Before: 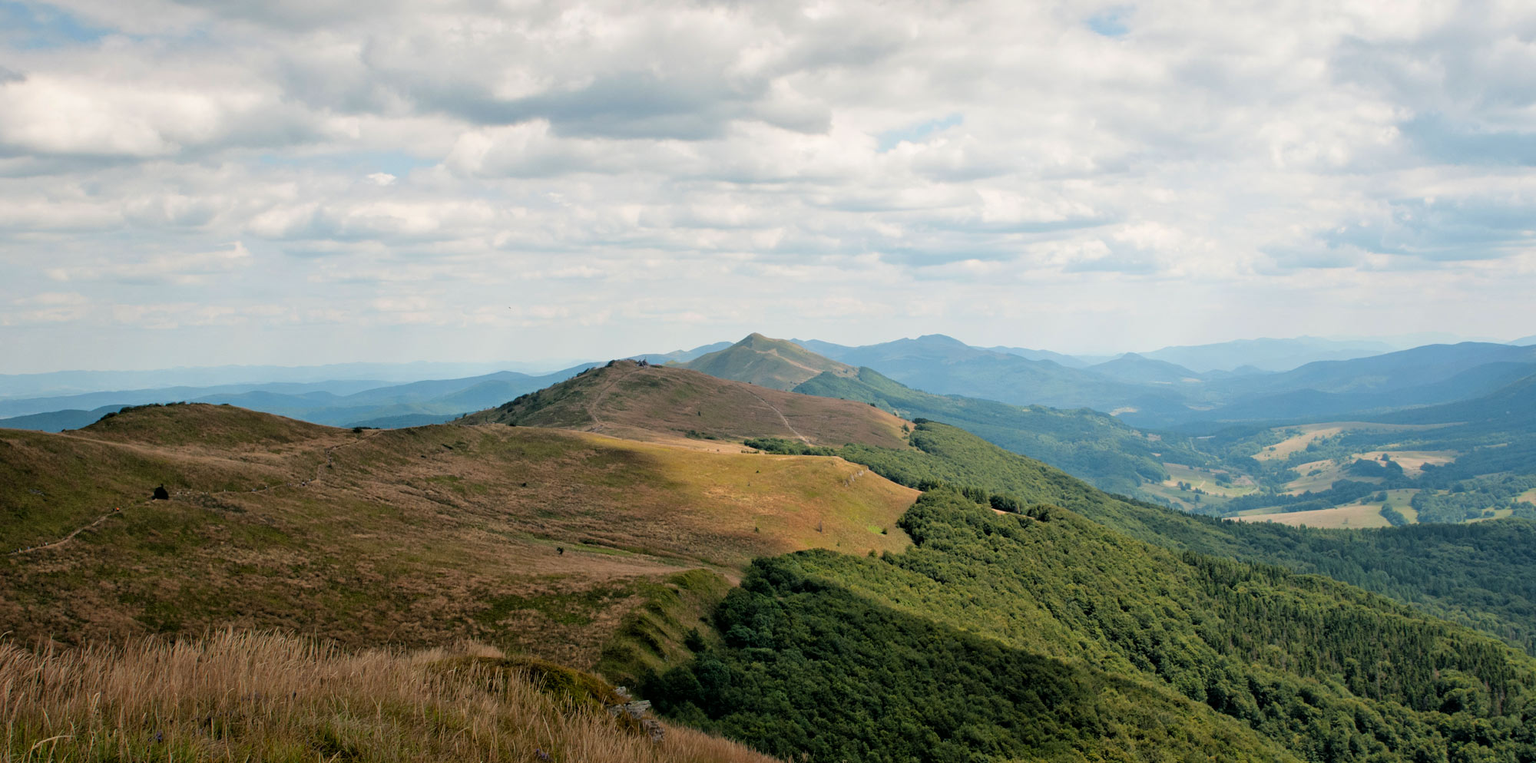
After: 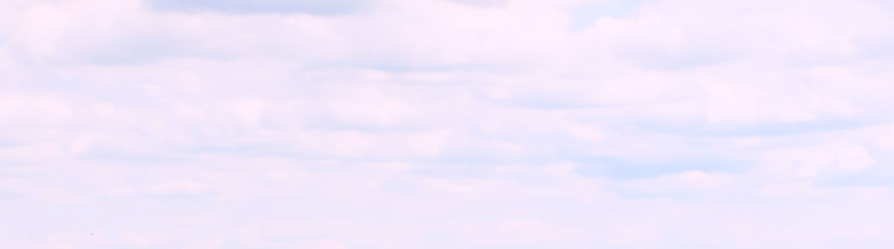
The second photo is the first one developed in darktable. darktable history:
white balance: red 1.066, blue 1.119
levels: levels [0, 0.397, 0.955]
exposure: black level correction 0.001, compensate highlight preservation false
crop: left 28.64%, top 16.832%, right 26.637%, bottom 58.055%
tone curve: curves: ch0 [(0, 0) (0.118, 0.034) (0.182, 0.124) (0.265, 0.214) (0.504, 0.508) (0.783, 0.825) (1, 1)], color space Lab, linked channels, preserve colors none
filmic rgb: black relative exposure -5 EV, hardness 2.88, contrast 1.2, highlights saturation mix -30%
tone equalizer: on, module defaults
